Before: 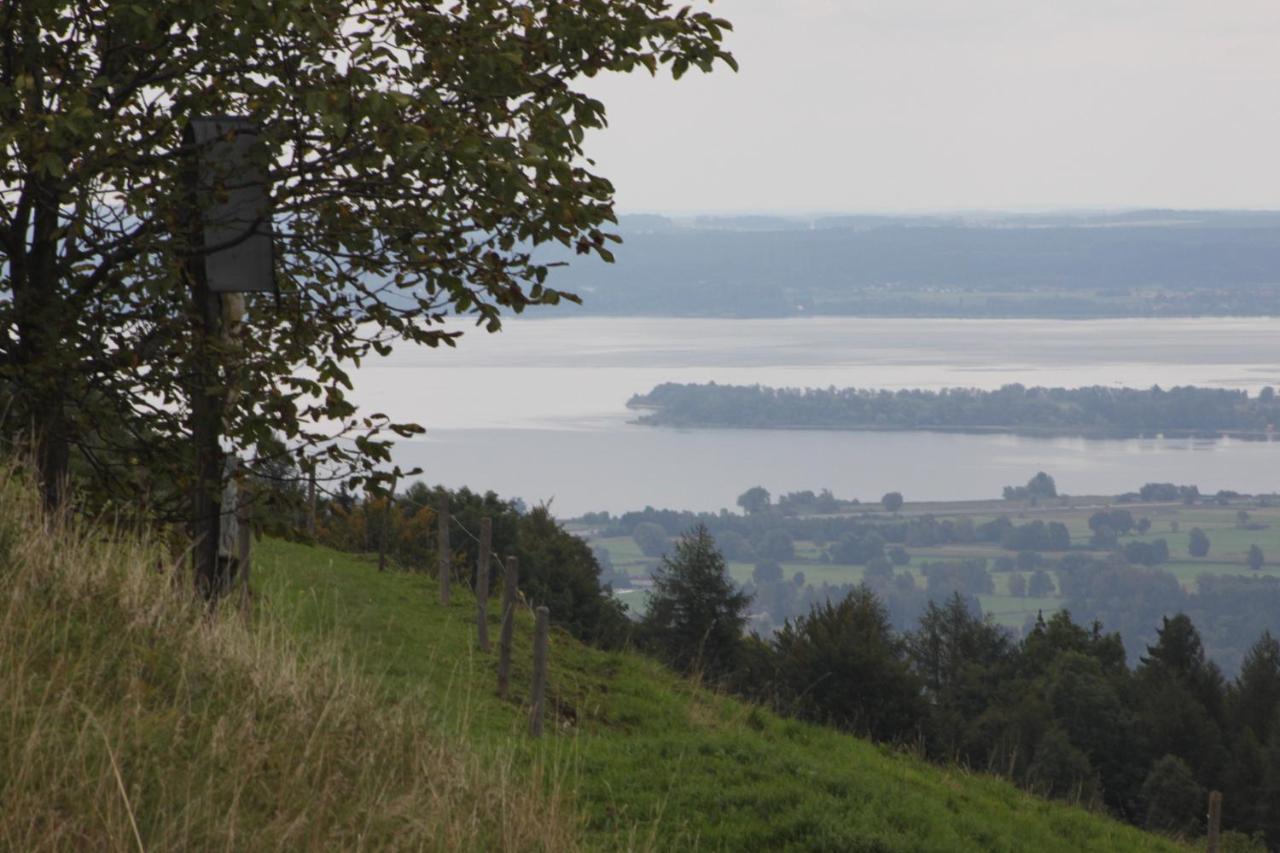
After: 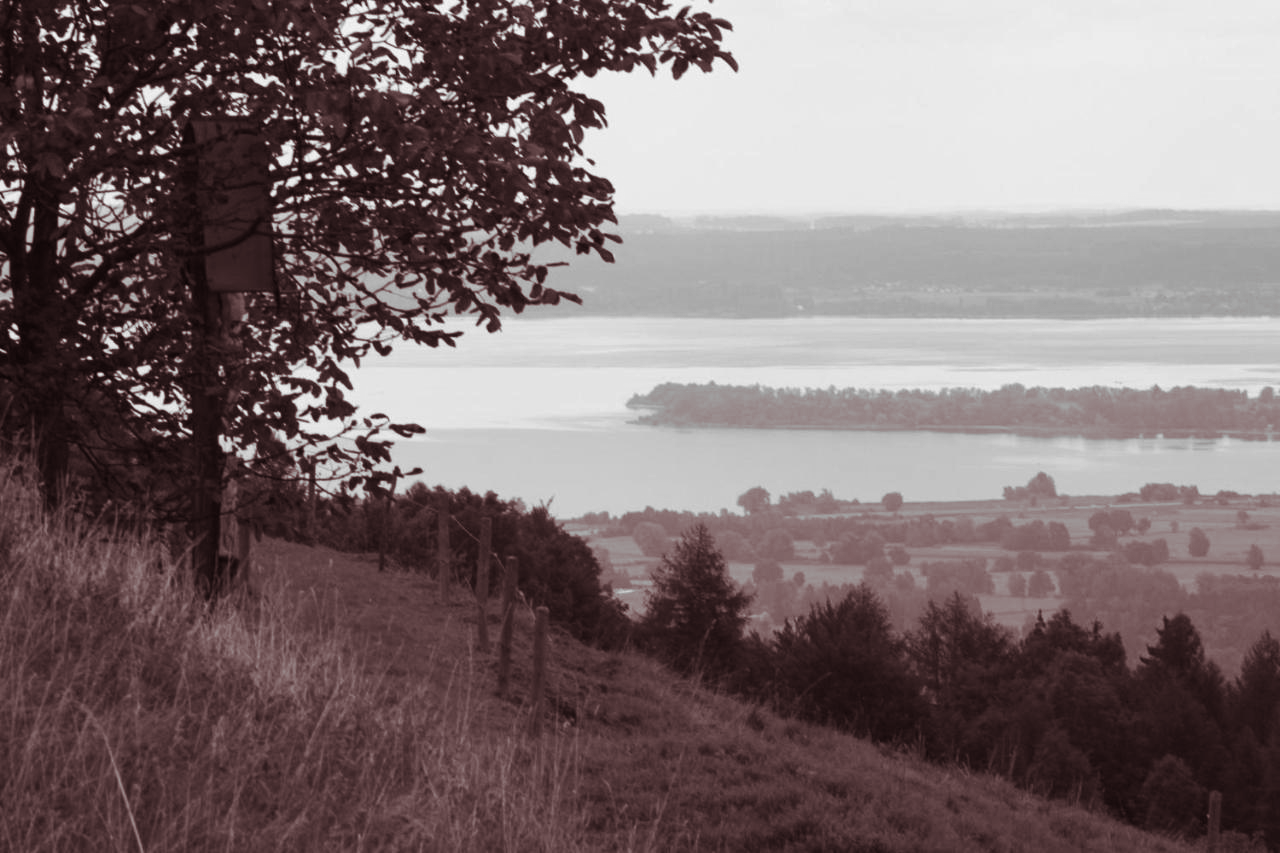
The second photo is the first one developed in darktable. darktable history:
split-toning: shadows › saturation 0.41, highlights › saturation 0, compress 33.55%
tone equalizer: -8 EV -0.417 EV, -7 EV -0.389 EV, -6 EV -0.333 EV, -5 EV -0.222 EV, -3 EV 0.222 EV, -2 EV 0.333 EV, -1 EV 0.389 EV, +0 EV 0.417 EV, edges refinement/feathering 500, mask exposure compensation -1.57 EV, preserve details no
monochrome: a -3.63, b -0.465
